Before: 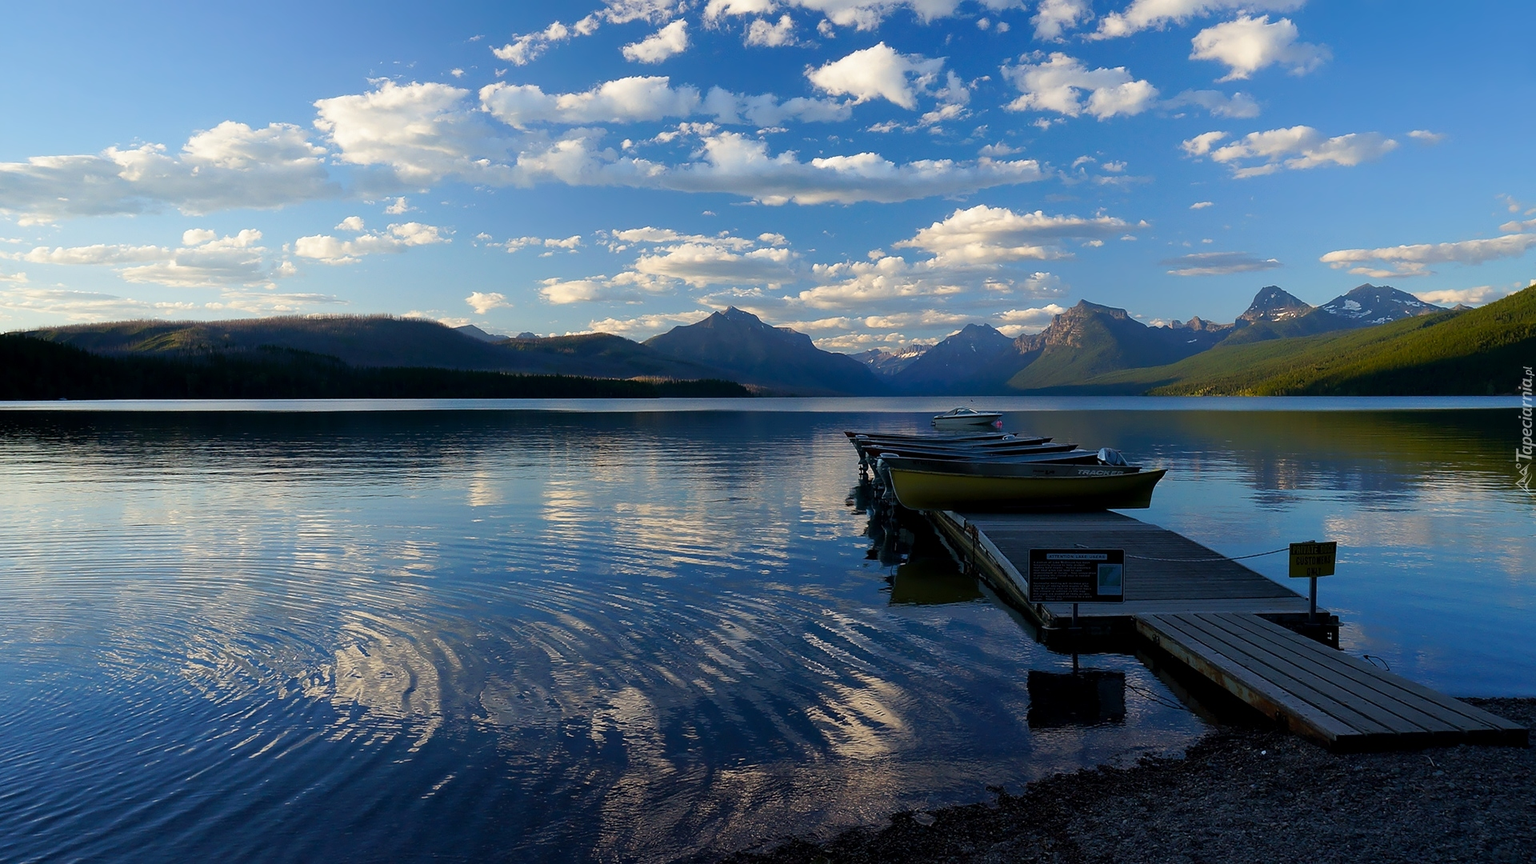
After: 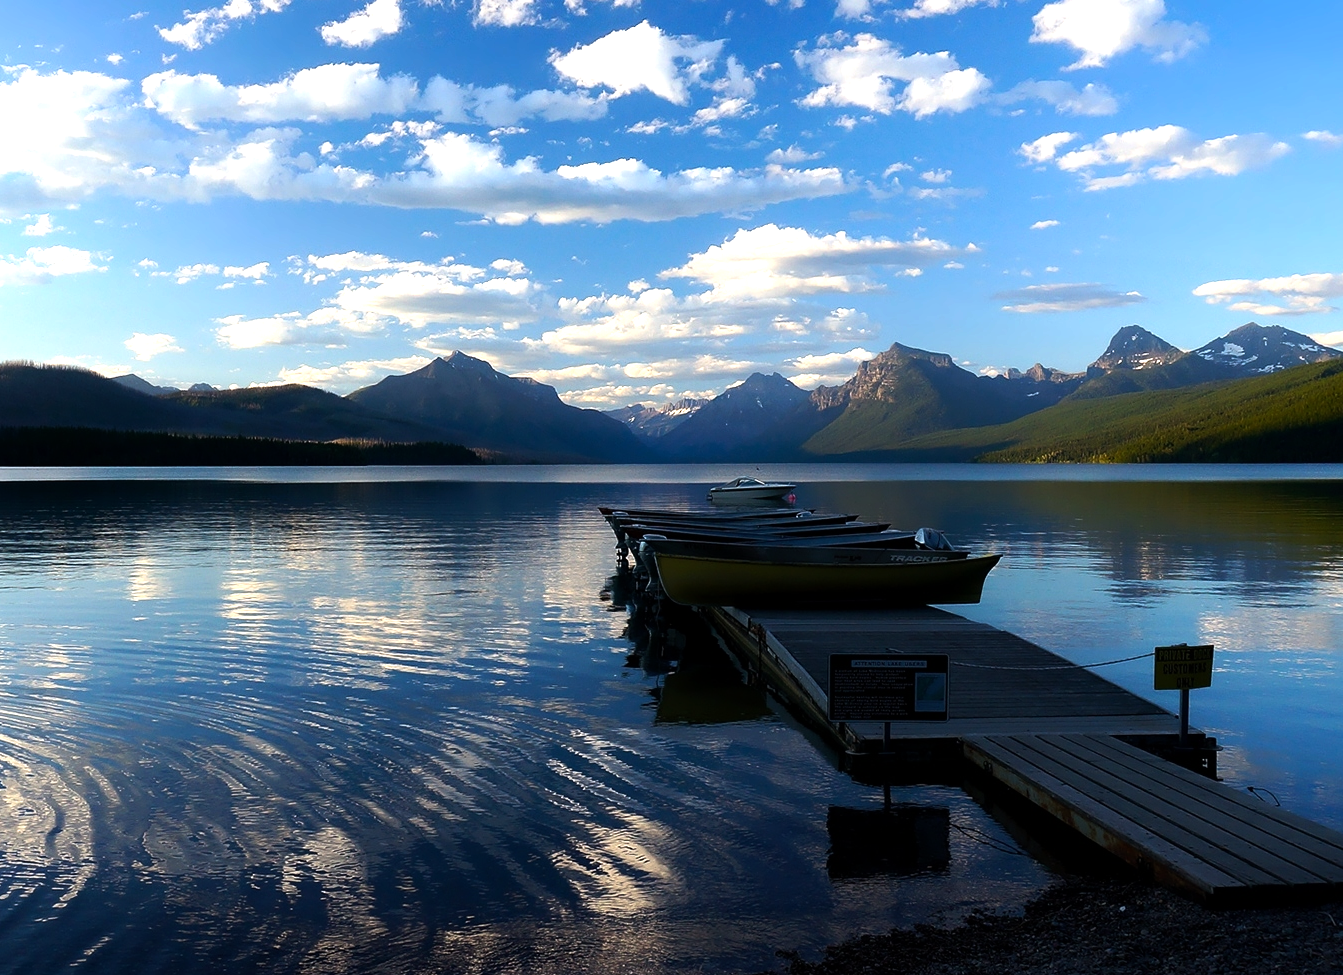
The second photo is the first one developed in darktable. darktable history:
crop and rotate: left 23.817%, top 2.997%, right 6.227%, bottom 6.659%
tone equalizer: -8 EV -1.11 EV, -7 EV -1.03 EV, -6 EV -0.905 EV, -5 EV -0.594 EV, -3 EV 0.59 EV, -2 EV 0.881 EV, -1 EV 0.995 EV, +0 EV 1.08 EV, edges refinement/feathering 500, mask exposure compensation -1.57 EV, preserve details guided filter
